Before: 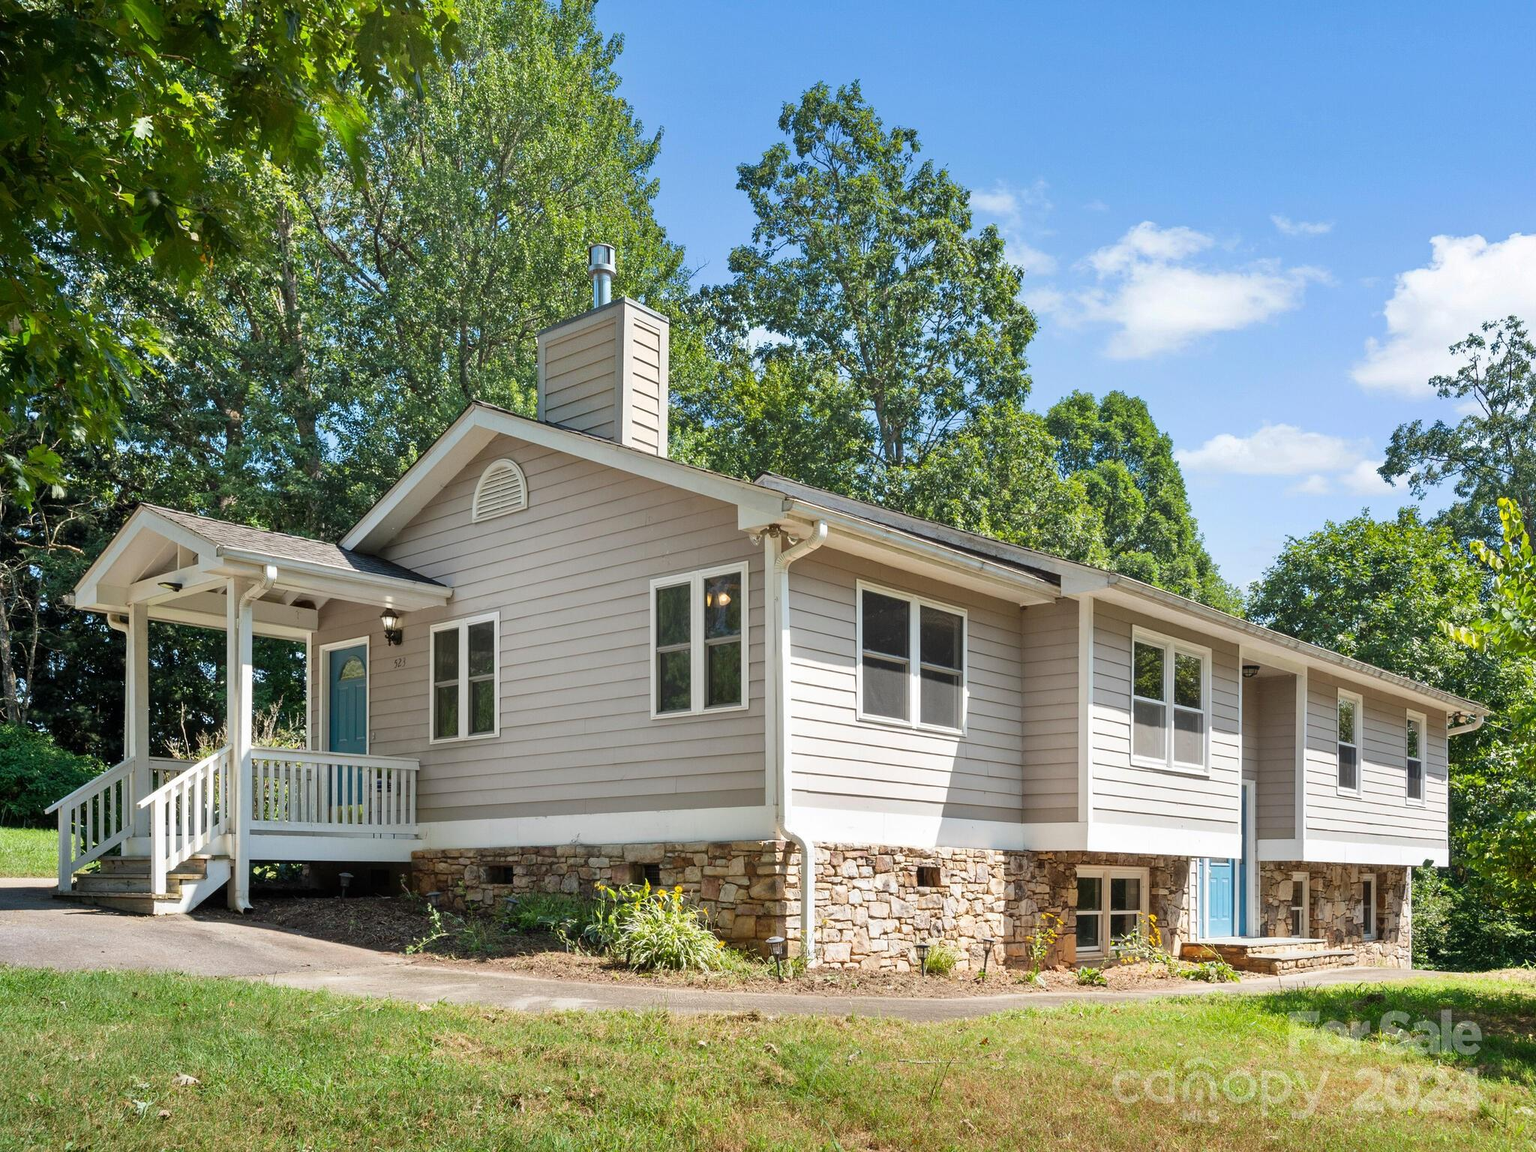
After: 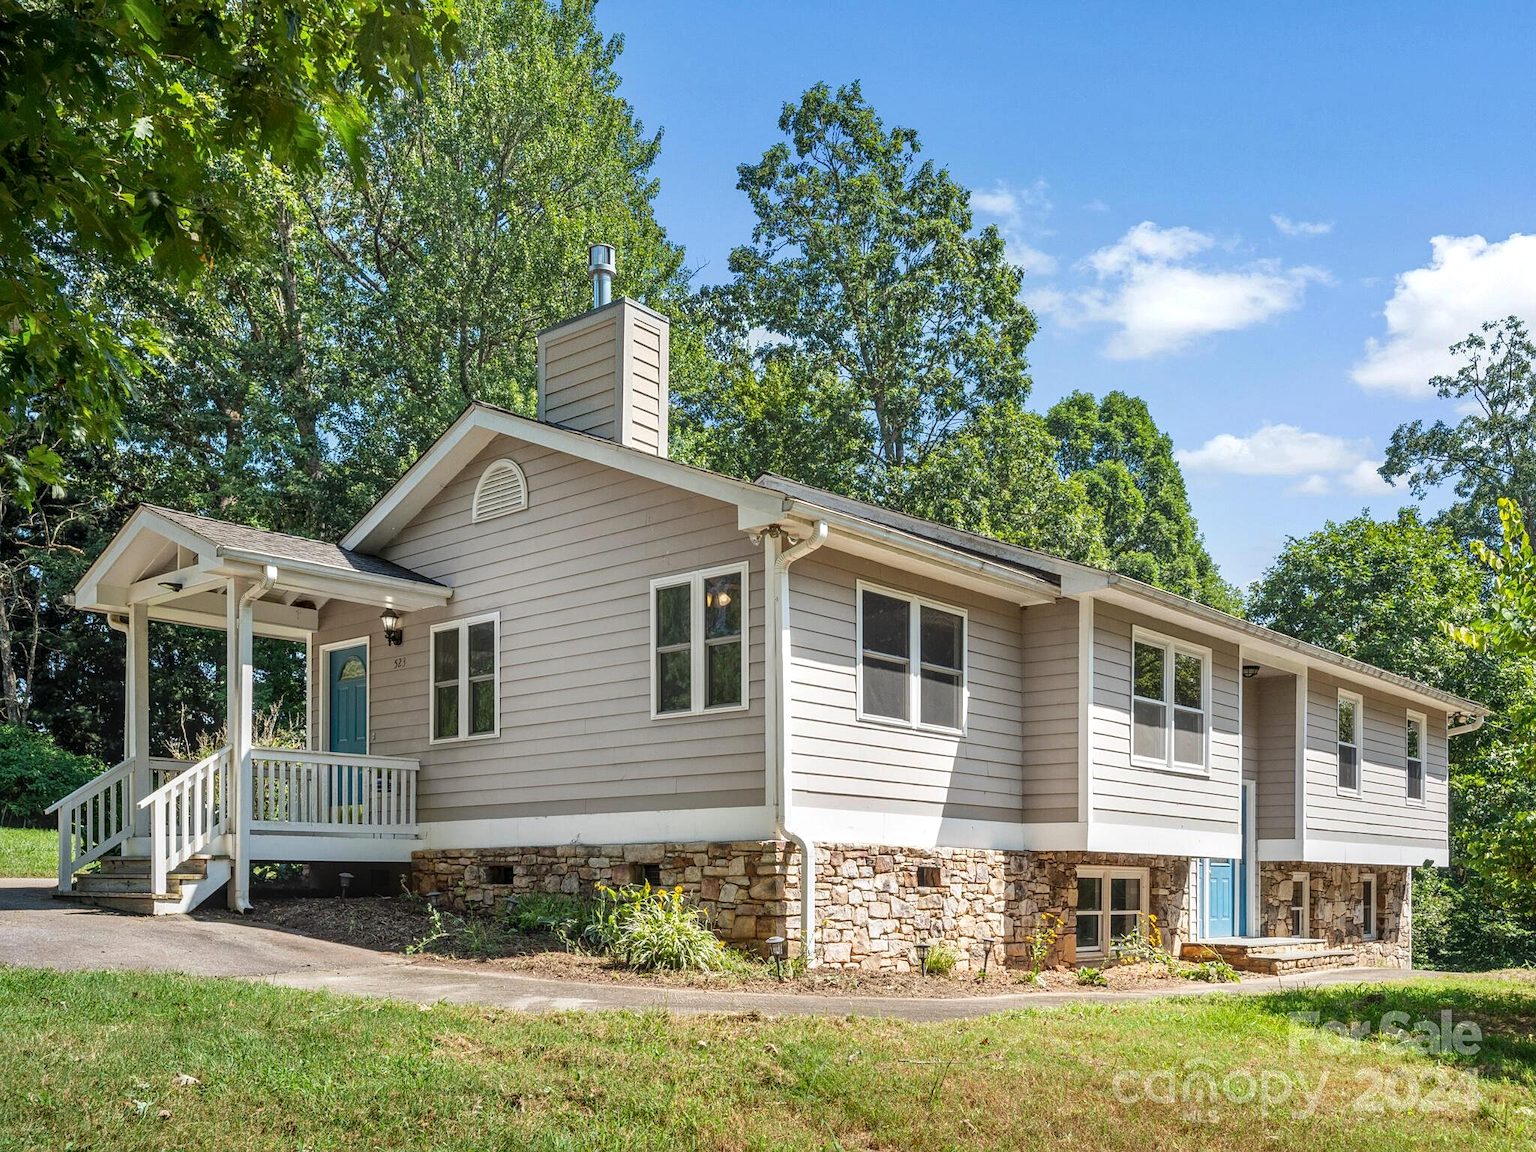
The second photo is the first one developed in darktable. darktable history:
local contrast: highlights 0%, shadows 0%, detail 133%
sharpen: amount 0.2
